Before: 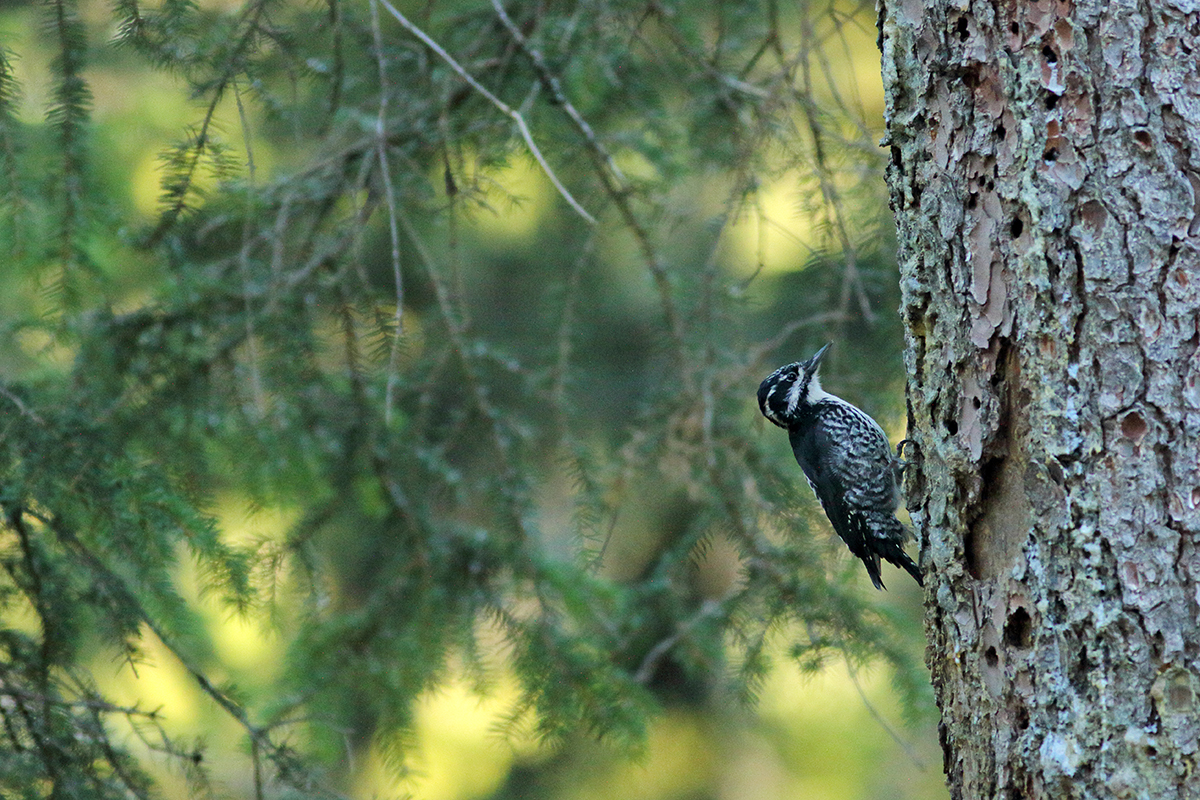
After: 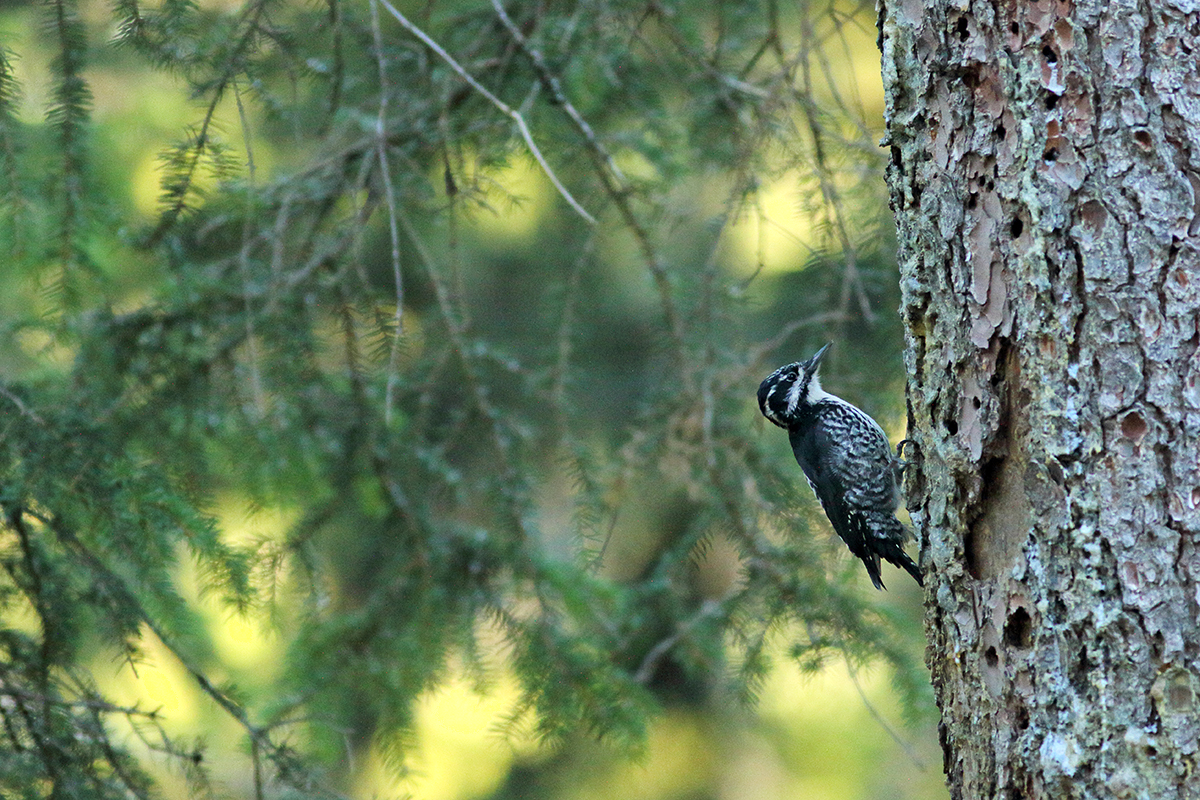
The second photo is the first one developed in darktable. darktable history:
exposure: exposure 0.15 EV, compensate highlight preservation false
shadows and highlights: shadows 0, highlights 40
